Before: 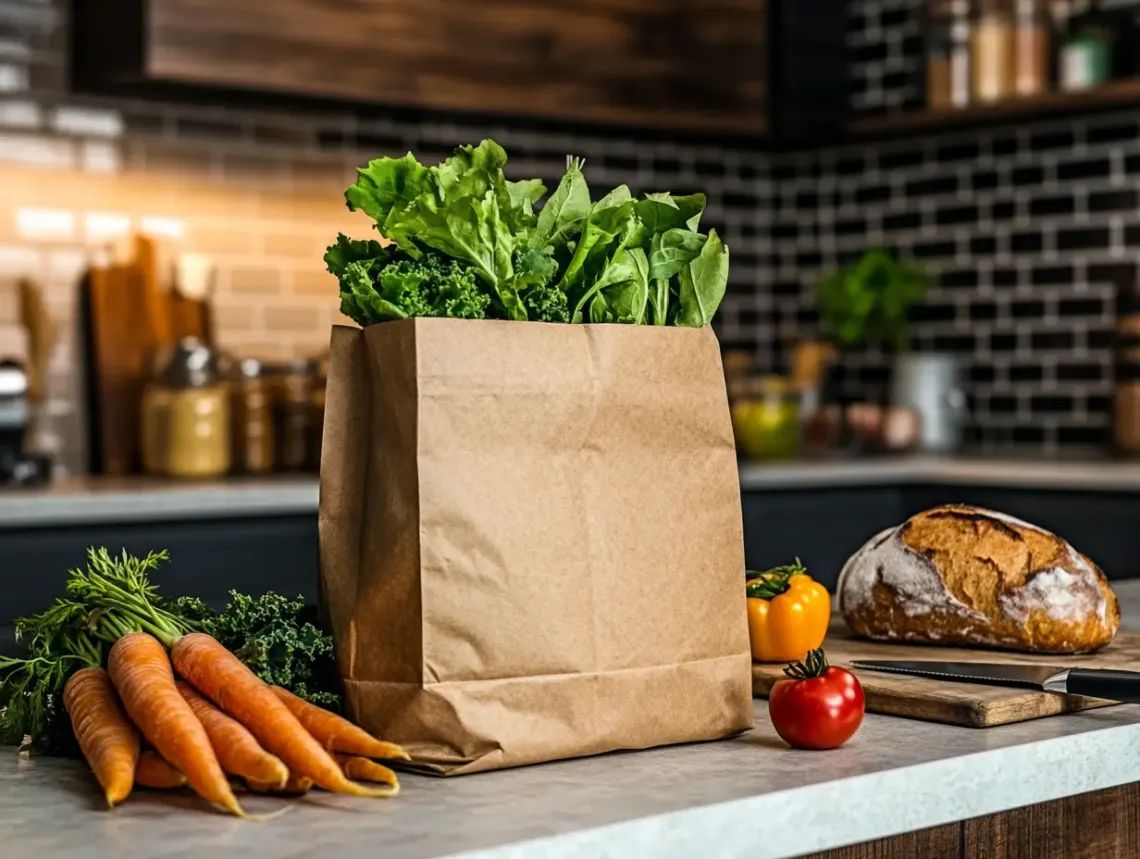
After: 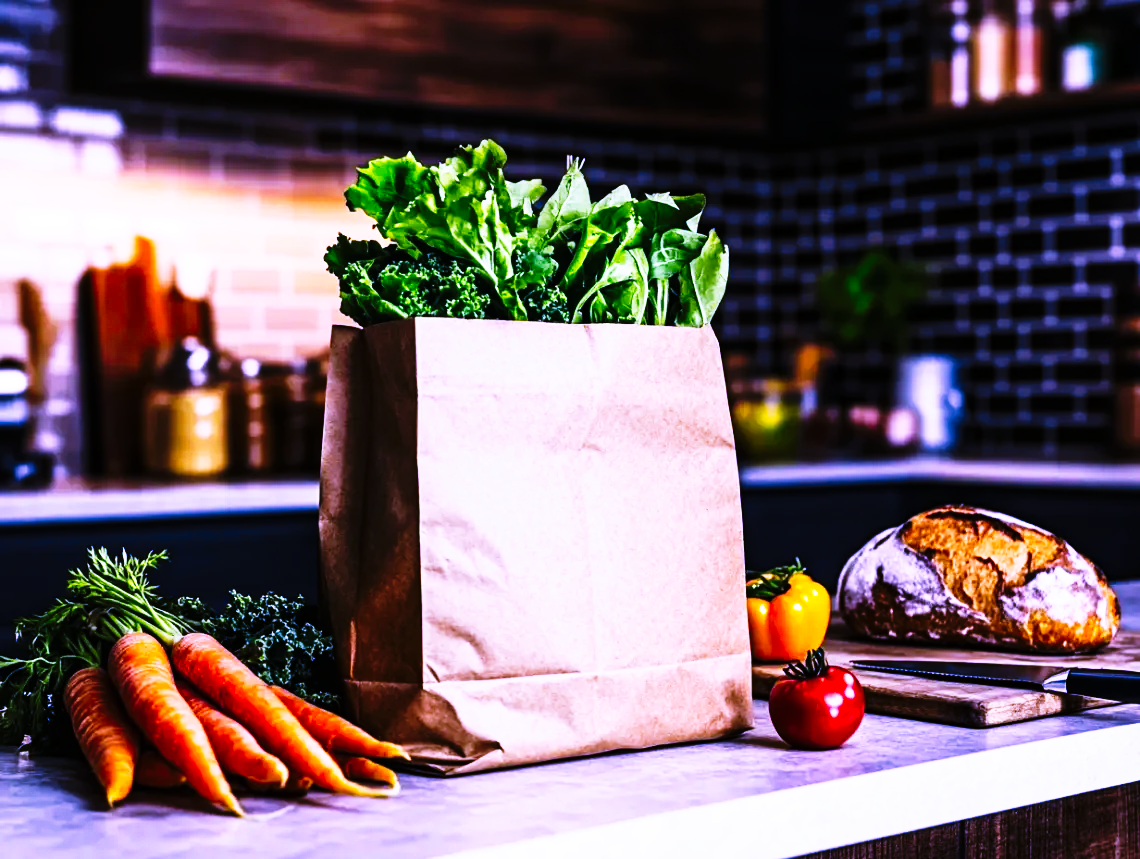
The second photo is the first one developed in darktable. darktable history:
tone curve: curves: ch0 [(0, 0) (0.003, 0.003) (0.011, 0.006) (0.025, 0.01) (0.044, 0.015) (0.069, 0.02) (0.1, 0.027) (0.136, 0.036) (0.177, 0.05) (0.224, 0.07) (0.277, 0.12) (0.335, 0.208) (0.399, 0.334) (0.468, 0.473) (0.543, 0.636) (0.623, 0.795) (0.709, 0.907) (0.801, 0.97) (0.898, 0.989) (1, 1)], preserve colors none
white balance: red 0.98, blue 1.61
